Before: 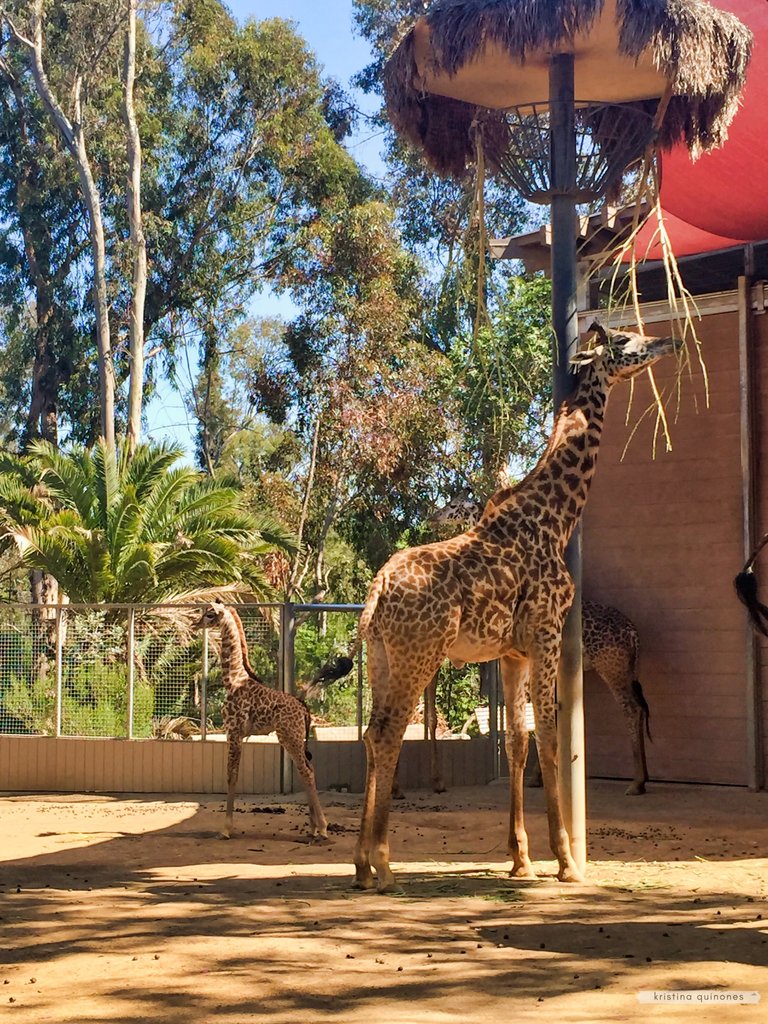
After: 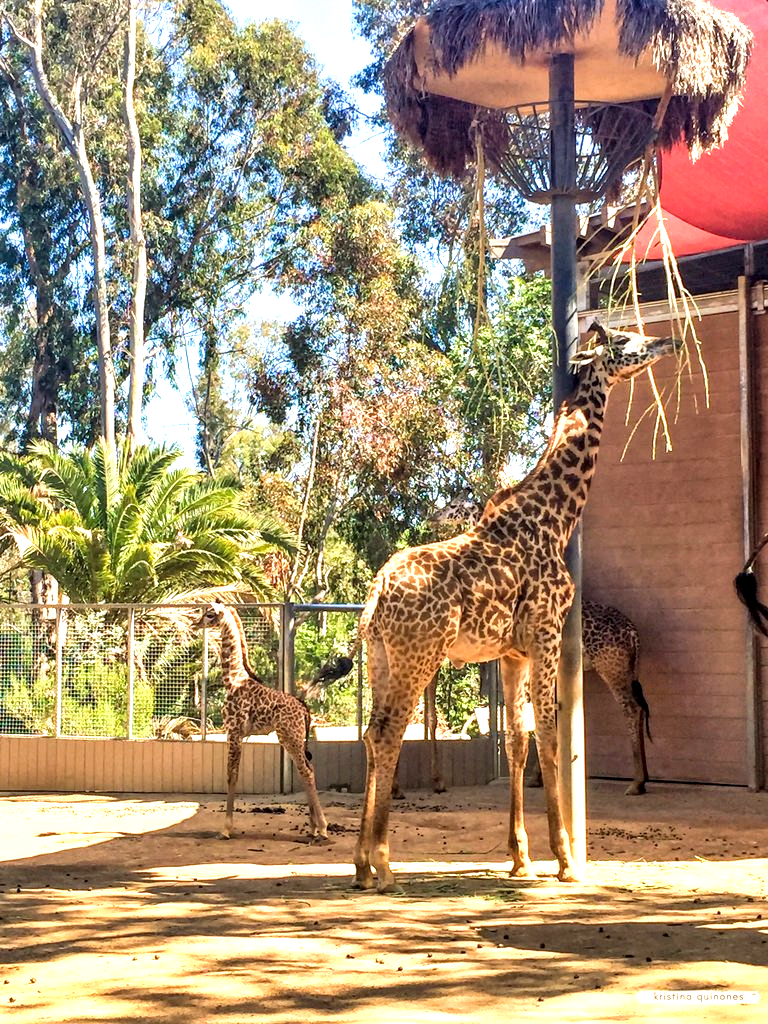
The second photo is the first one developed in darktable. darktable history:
local contrast: highlights 39%, shadows 64%, detail 136%, midtone range 0.512
exposure: black level correction 0.001, exposure 1.054 EV, compensate highlight preservation false
